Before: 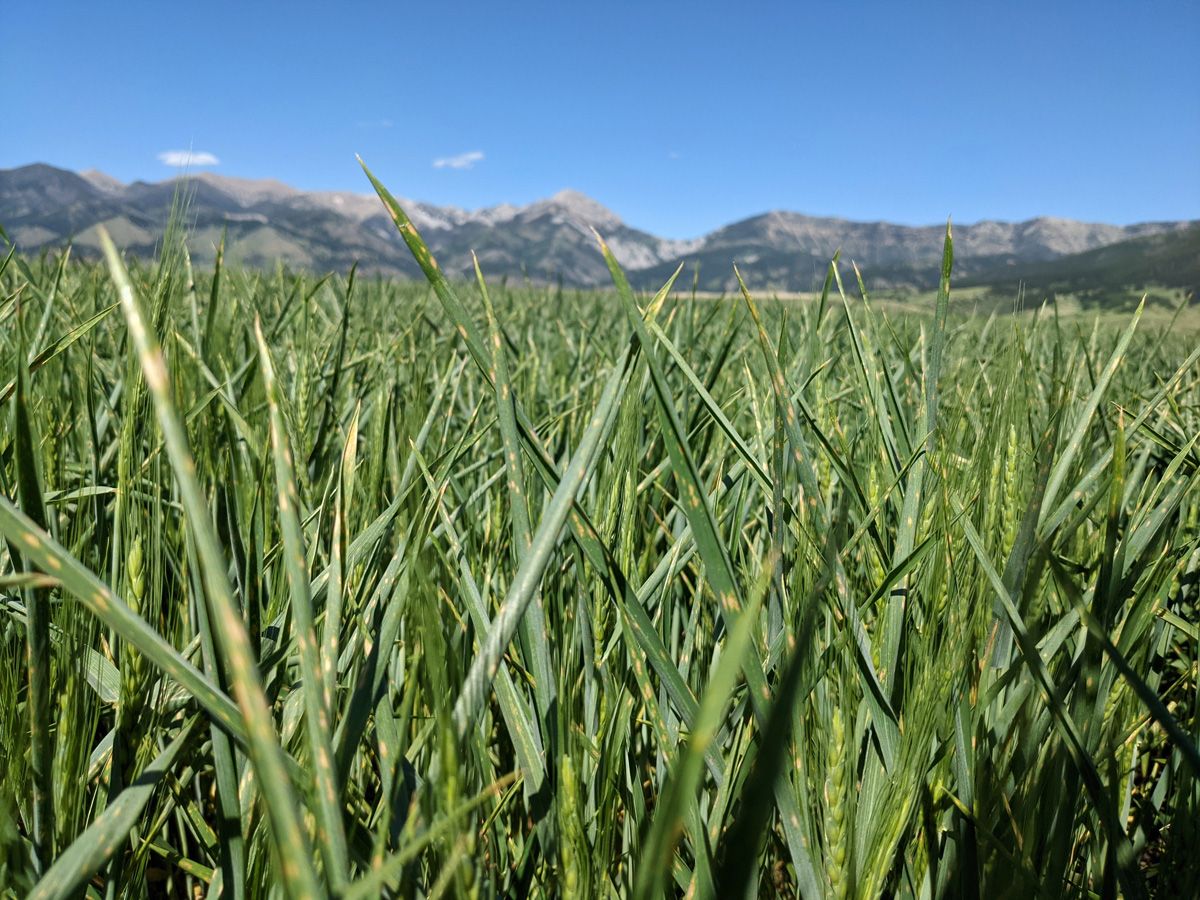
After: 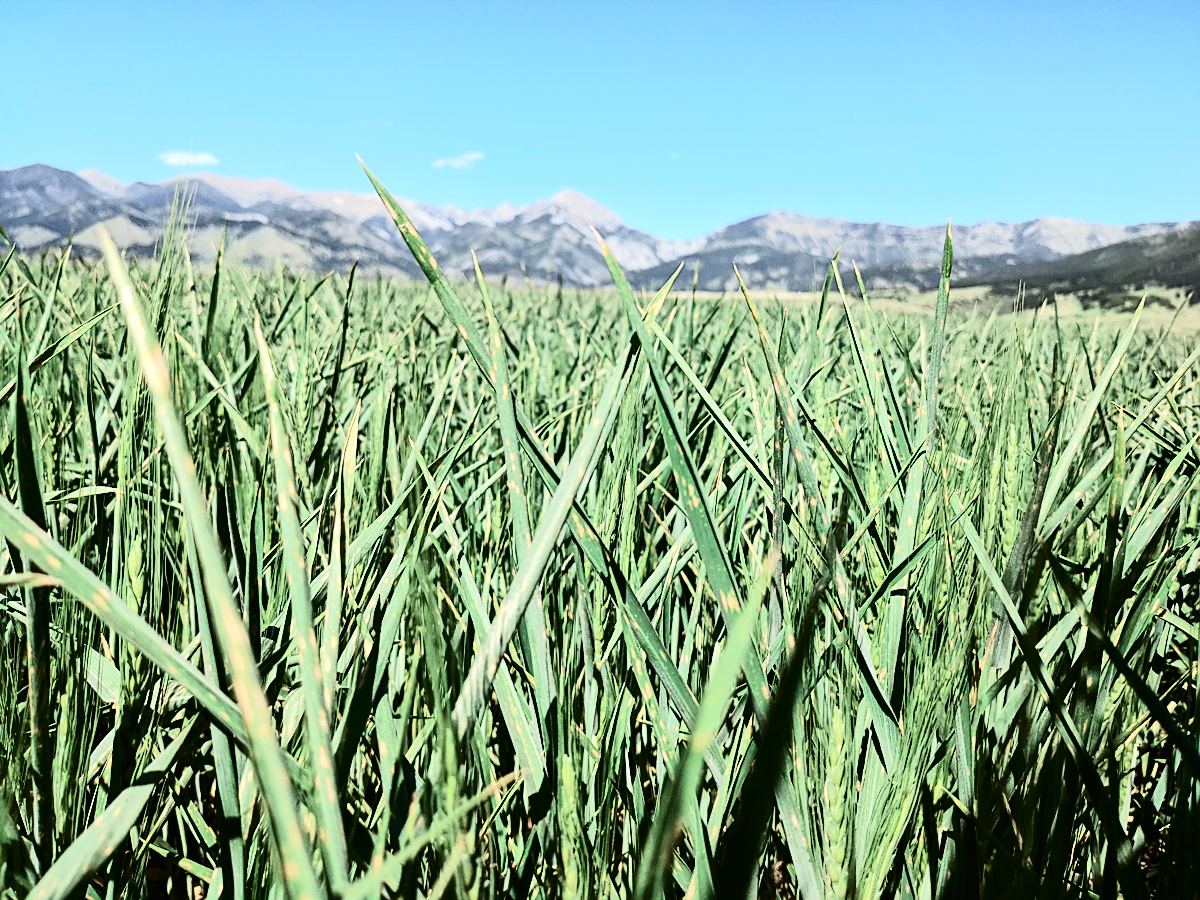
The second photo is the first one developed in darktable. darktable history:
exposure: black level correction 0, exposure 0.691 EV, compensate highlight preservation false
tone equalizer: -8 EV -0.431 EV, -7 EV -0.415 EV, -6 EV -0.371 EV, -5 EV -0.245 EV, -3 EV 0.23 EV, -2 EV 0.331 EV, -1 EV 0.4 EV, +0 EV 0.396 EV, edges refinement/feathering 500, mask exposure compensation -1.57 EV, preserve details no
contrast brightness saturation: contrast 0.291
sharpen: on, module defaults
tone curve: curves: ch0 [(0, 0.009) (0.105, 0.069) (0.195, 0.154) (0.289, 0.278) (0.384, 0.391) (0.513, 0.53) (0.66, 0.667) (0.895, 0.863) (1, 0.919)]; ch1 [(0, 0) (0.161, 0.092) (0.35, 0.33) (0.403, 0.395) (0.456, 0.469) (0.502, 0.499) (0.519, 0.514) (0.576, 0.587) (0.642, 0.645) (0.701, 0.742) (1, 0.942)]; ch2 [(0, 0) (0.371, 0.362) (0.437, 0.437) (0.501, 0.5) (0.53, 0.528) (0.569, 0.551) (0.619, 0.58) (0.883, 0.752) (1, 0.929)], color space Lab, independent channels, preserve colors none
